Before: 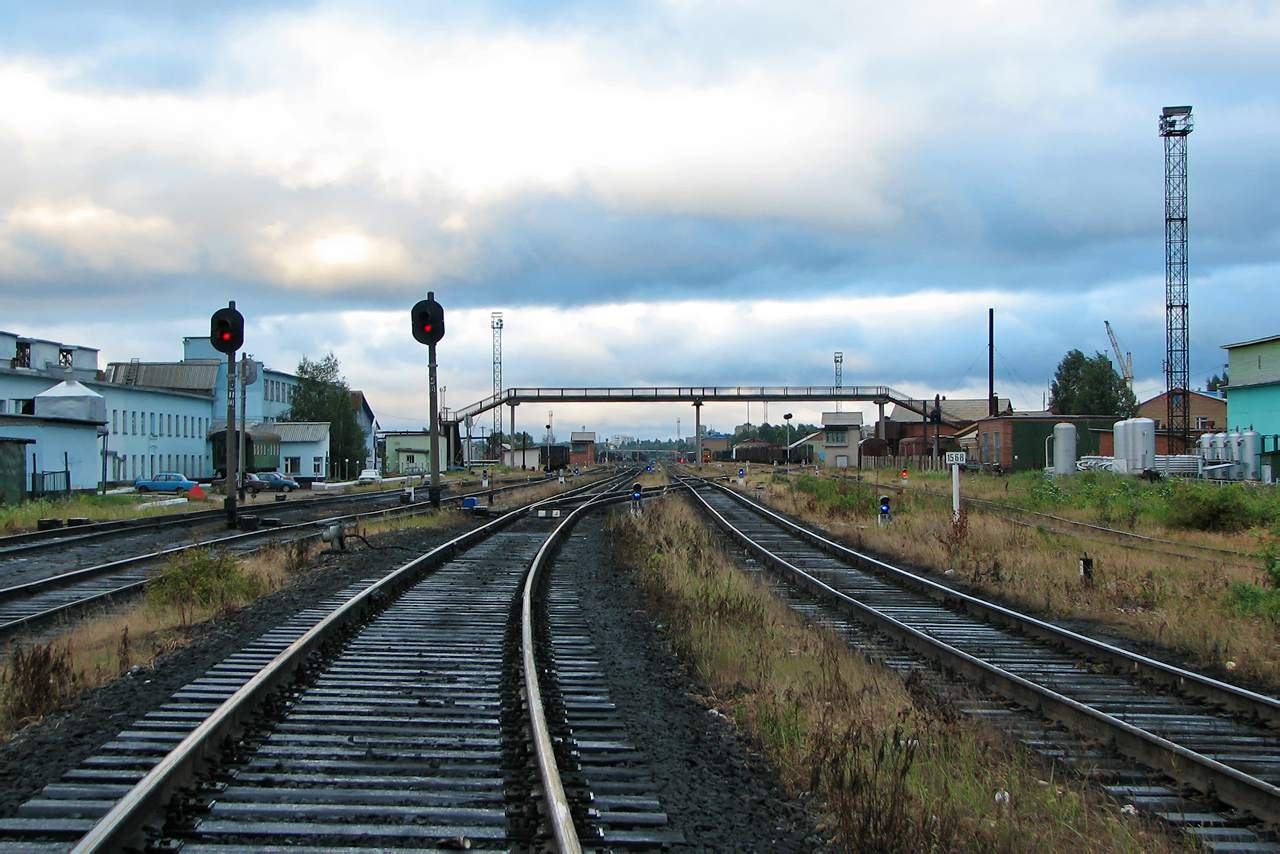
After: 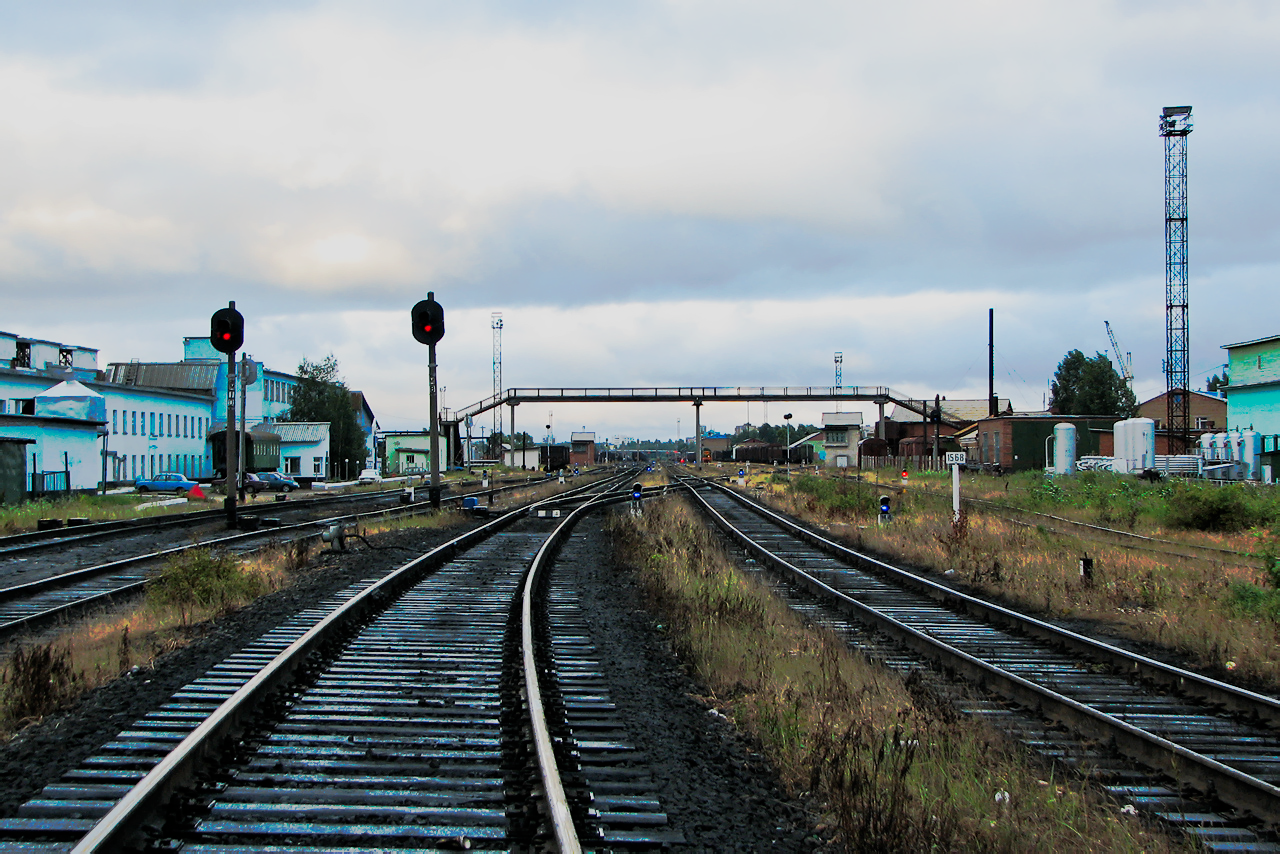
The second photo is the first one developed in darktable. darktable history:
filmic rgb: black relative exposure -7.65 EV, white relative exposure 4.56 EV, hardness 3.61
tone curve: curves: ch0 [(0, 0) (0.003, 0.003) (0.011, 0.011) (0.025, 0.024) (0.044, 0.043) (0.069, 0.067) (0.1, 0.096) (0.136, 0.131) (0.177, 0.171) (0.224, 0.216) (0.277, 0.267) (0.335, 0.323) (0.399, 0.384) (0.468, 0.451) (0.543, 0.678) (0.623, 0.734) (0.709, 0.795) (0.801, 0.859) (0.898, 0.928) (1, 1)], preserve colors none
